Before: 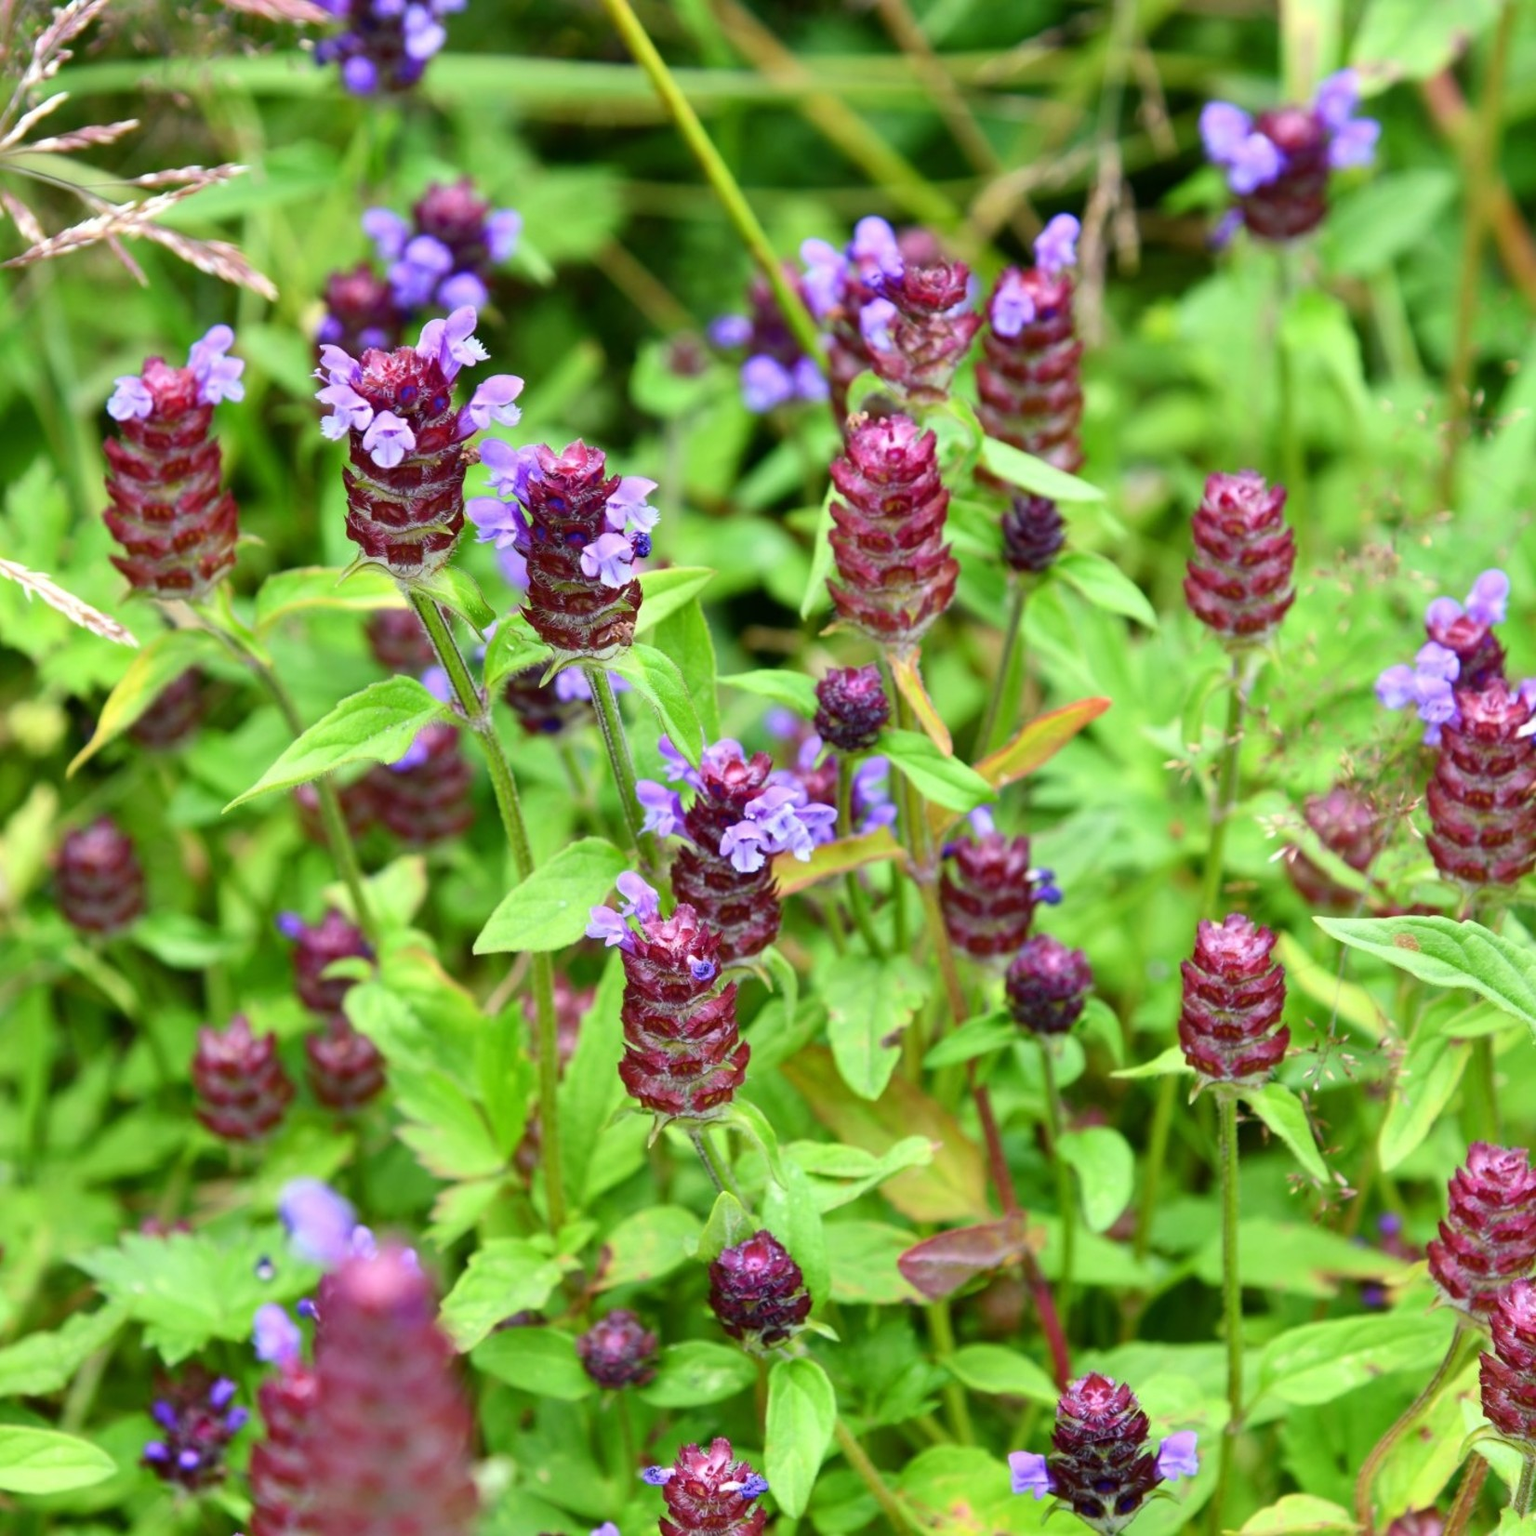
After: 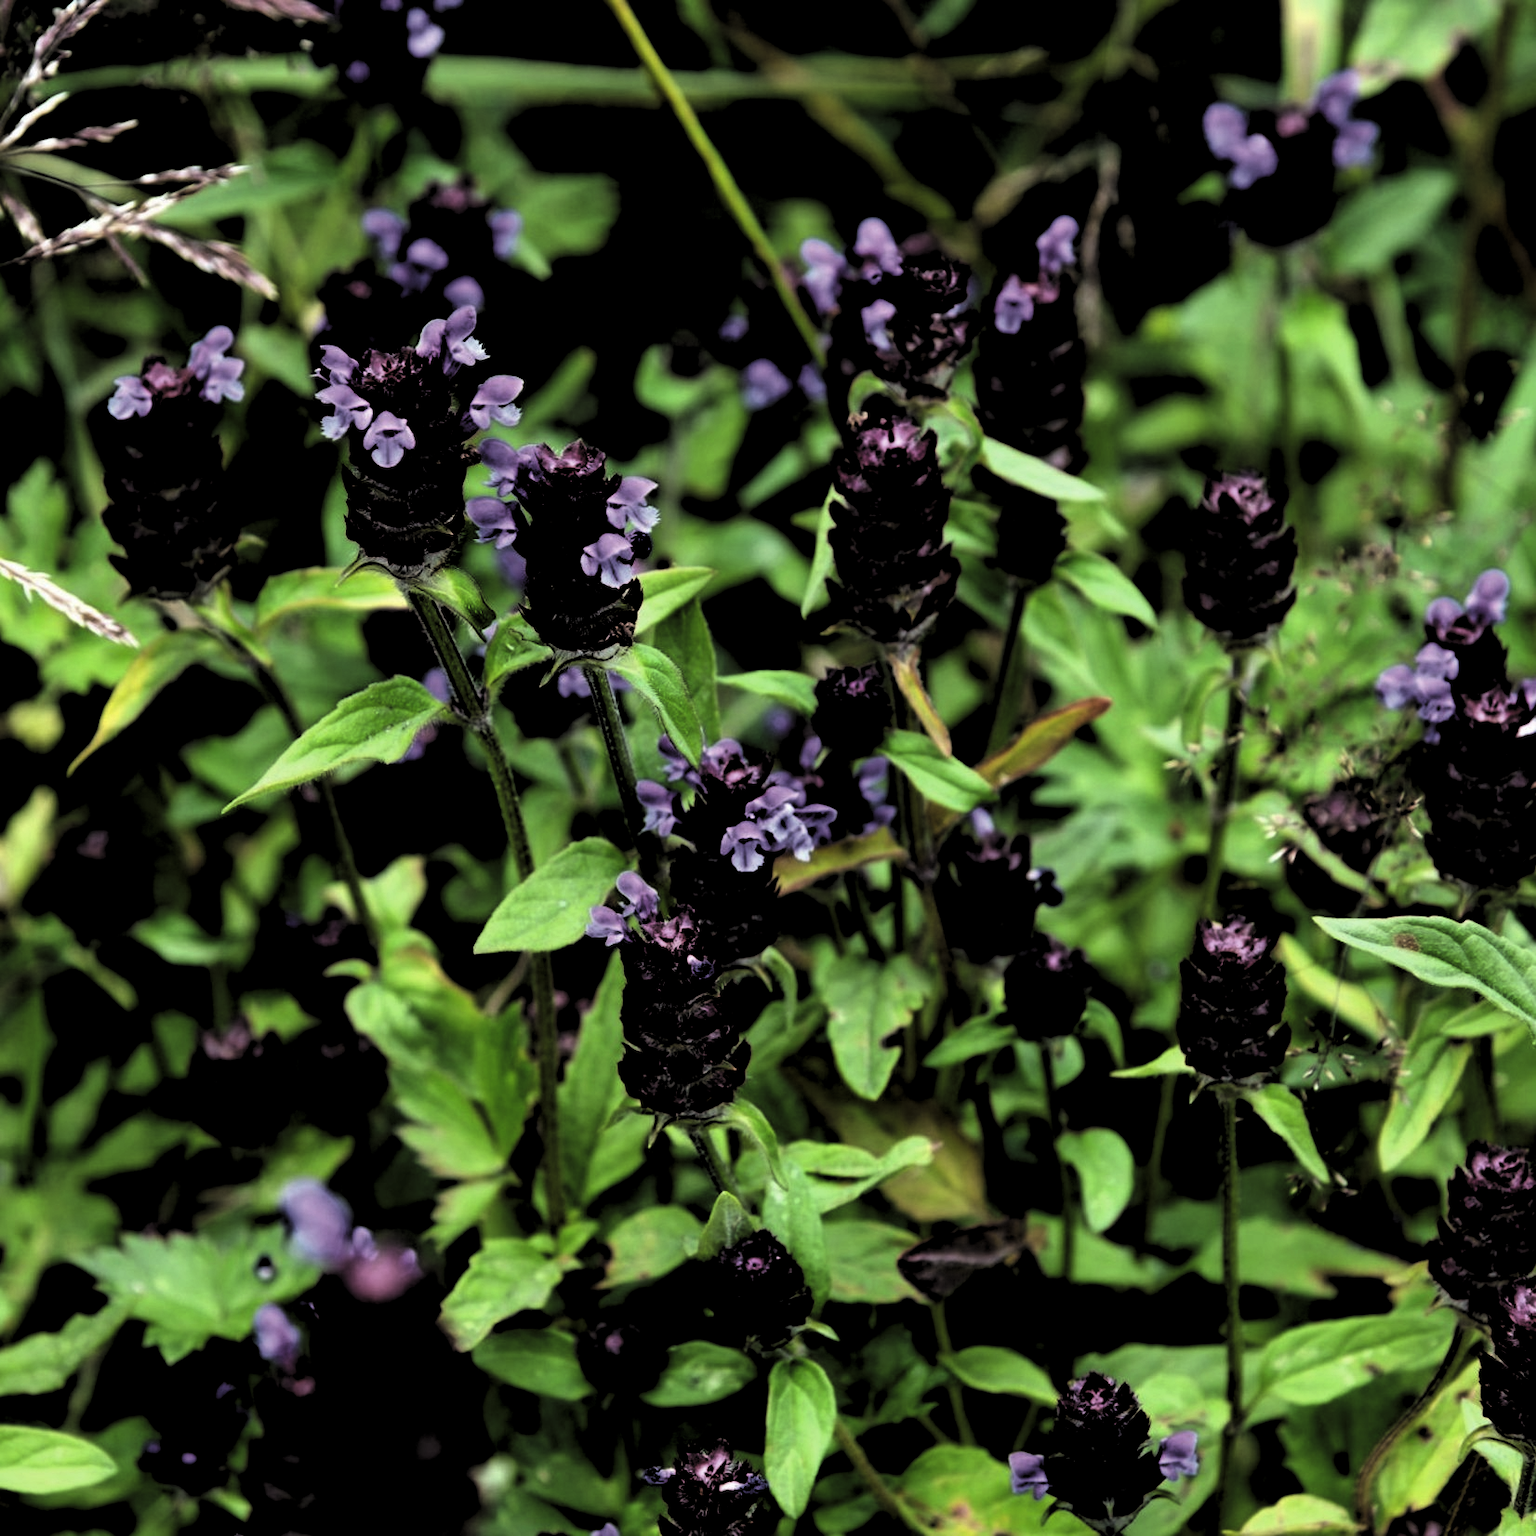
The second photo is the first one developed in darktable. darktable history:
exposure: compensate highlight preservation false
levels: levels [0.514, 0.759, 1]
